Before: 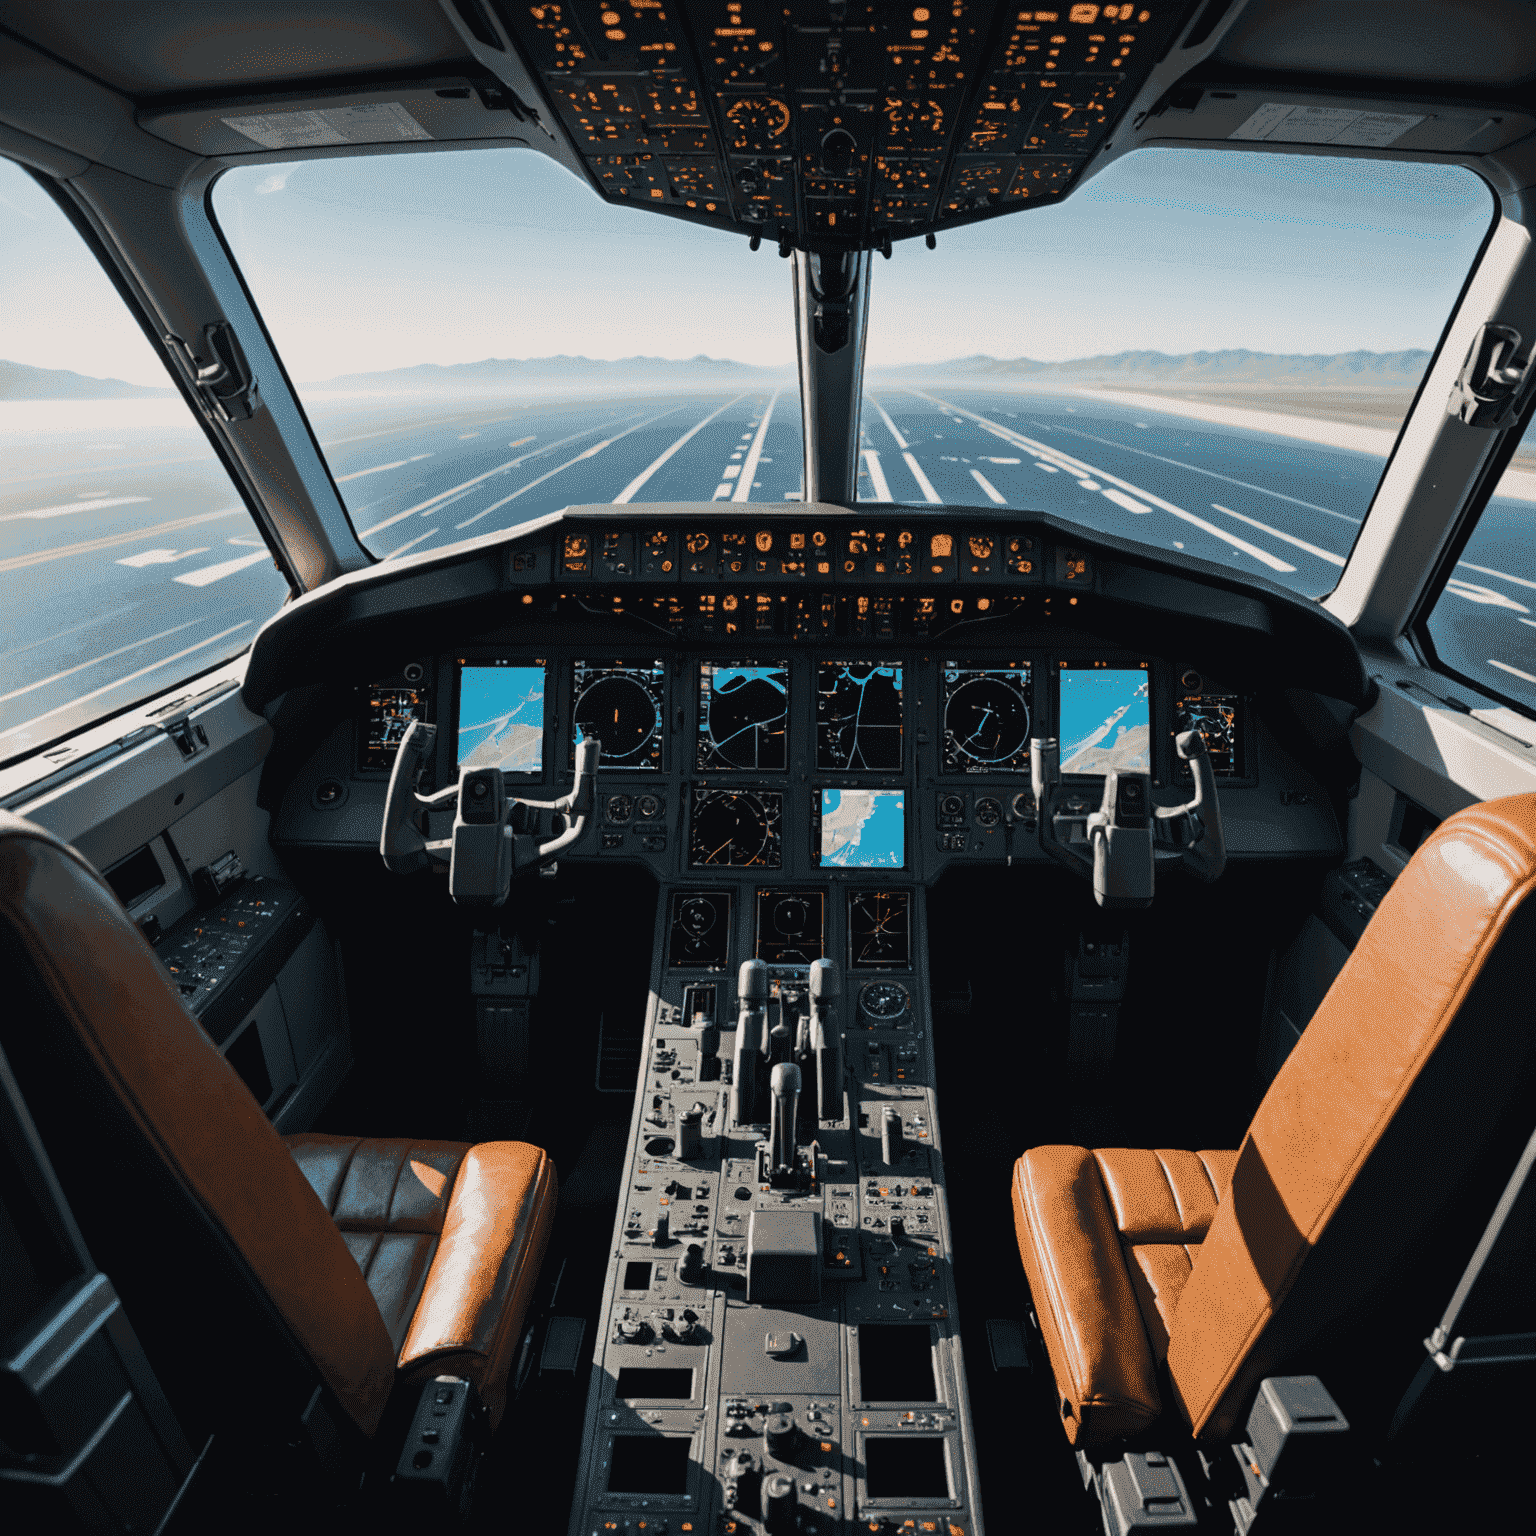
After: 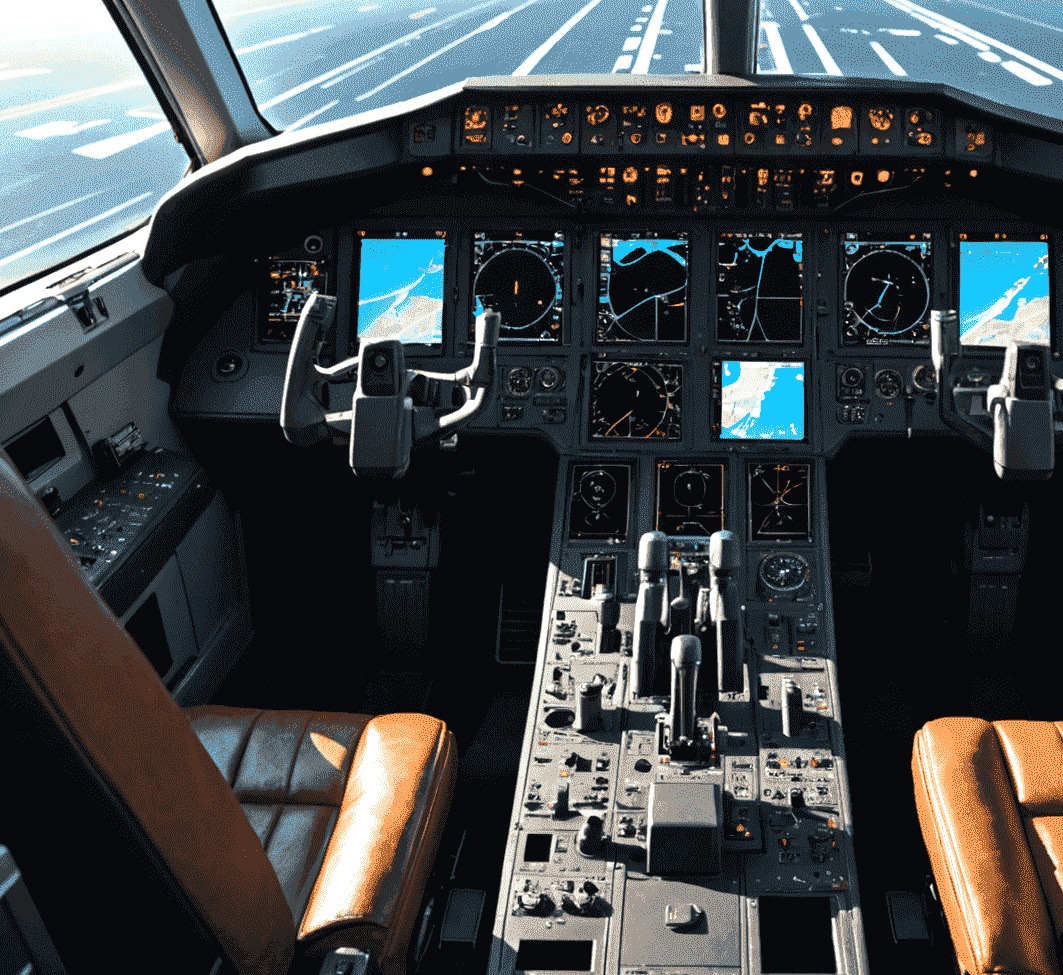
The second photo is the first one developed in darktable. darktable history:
levels: levels [0.026, 0.507, 0.987]
crop: left 6.522%, top 27.925%, right 24.211%, bottom 8.56%
exposure: black level correction 0, exposure 0.9 EV, compensate highlight preservation false
base curve: curves: ch0 [(0, 0) (0.74, 0.67) (1, 1)], preserve colors none
